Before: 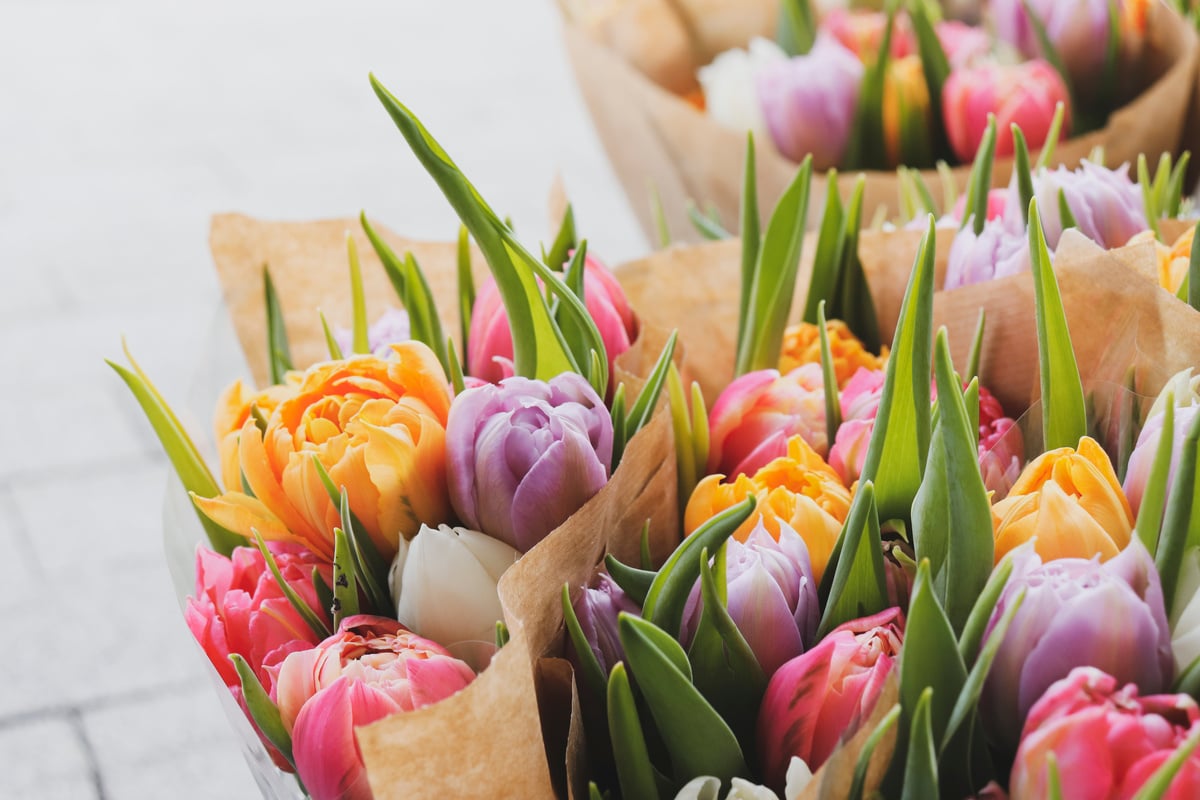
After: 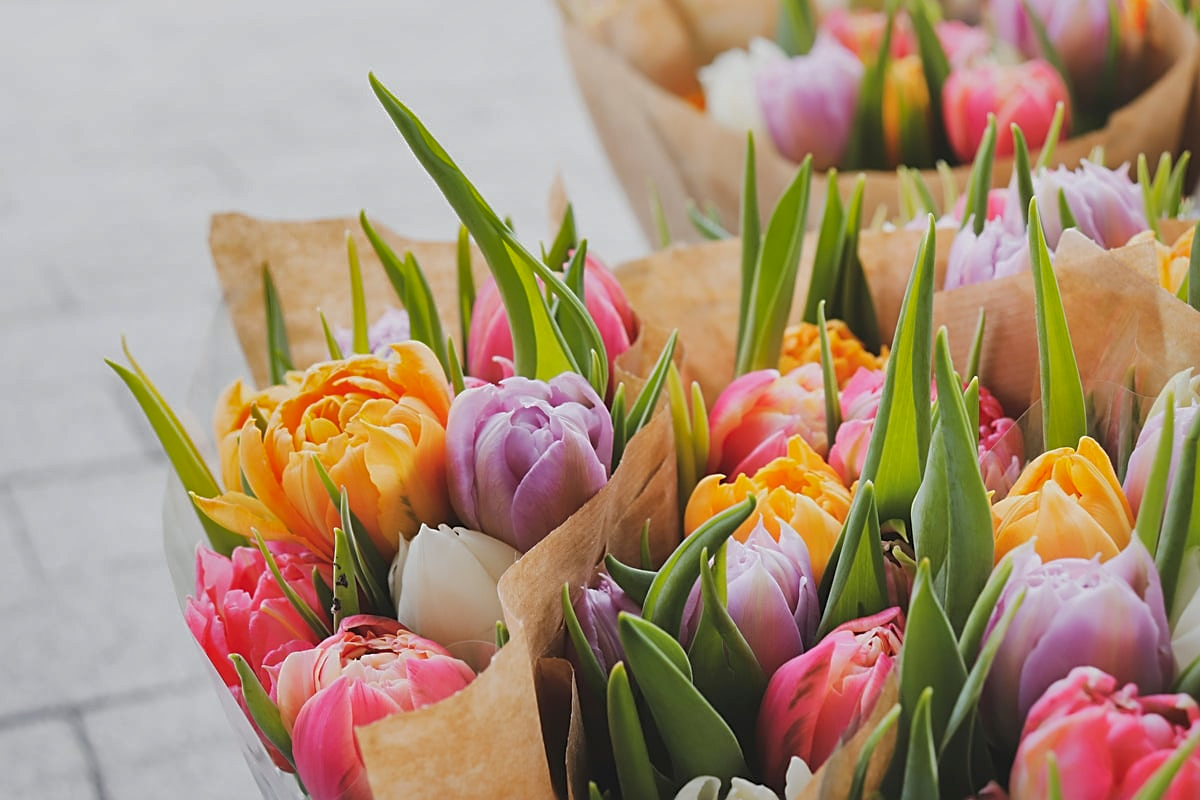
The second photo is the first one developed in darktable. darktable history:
shadows and highlights: shadows 39.95, highlights -59.76
sharpen: amount 0.495
